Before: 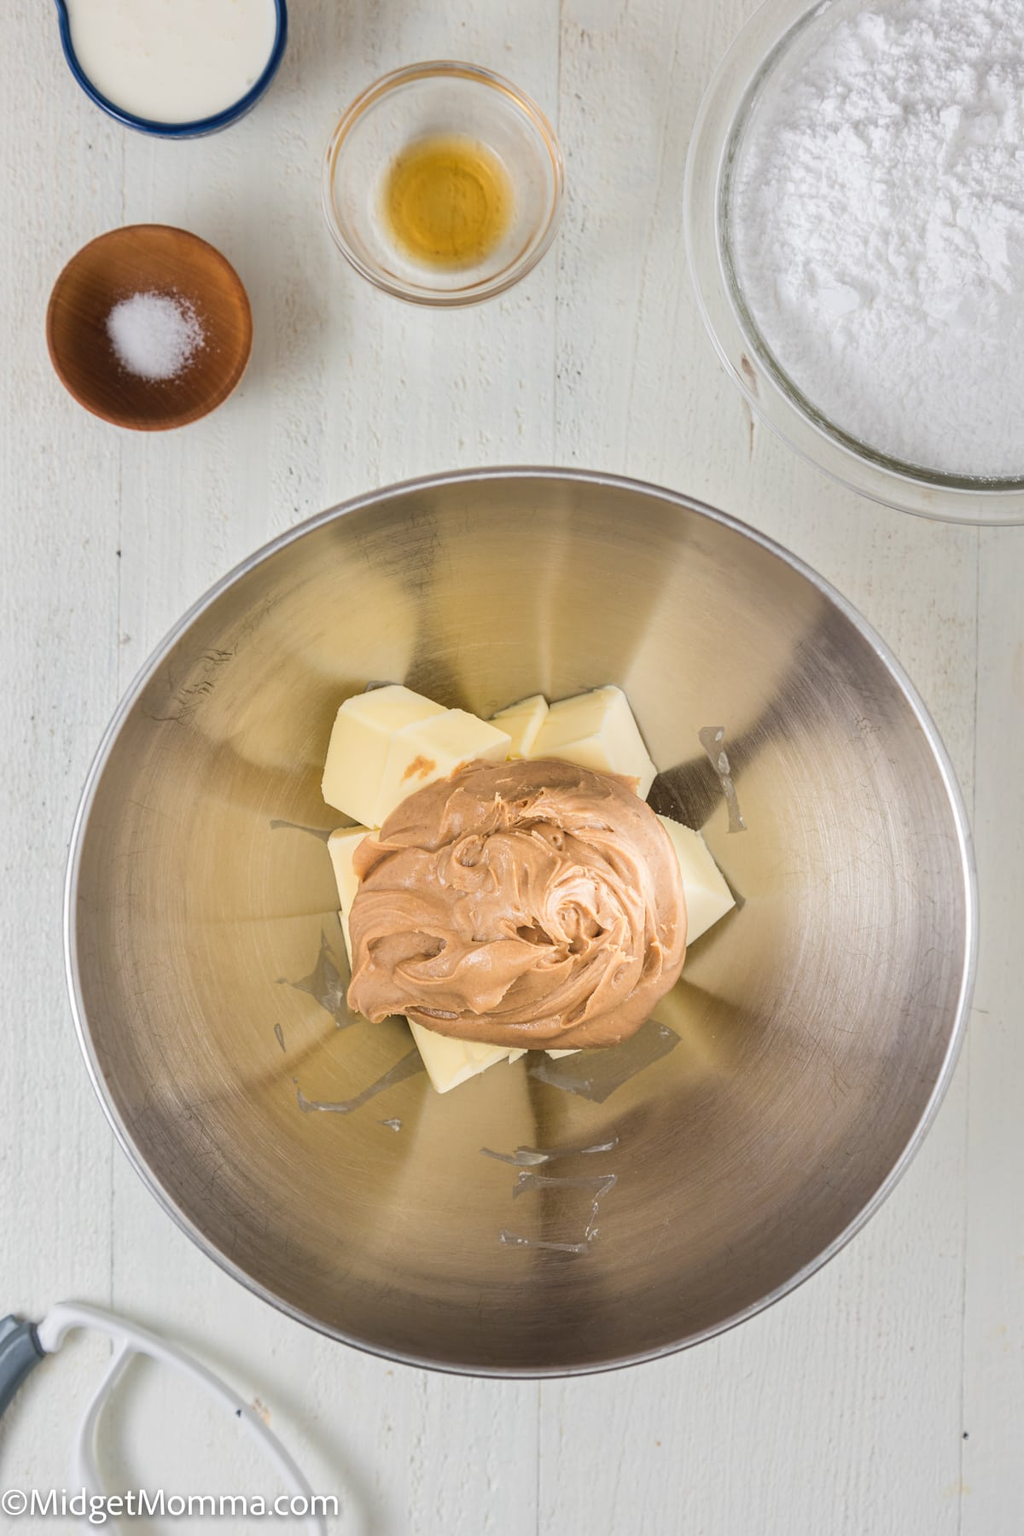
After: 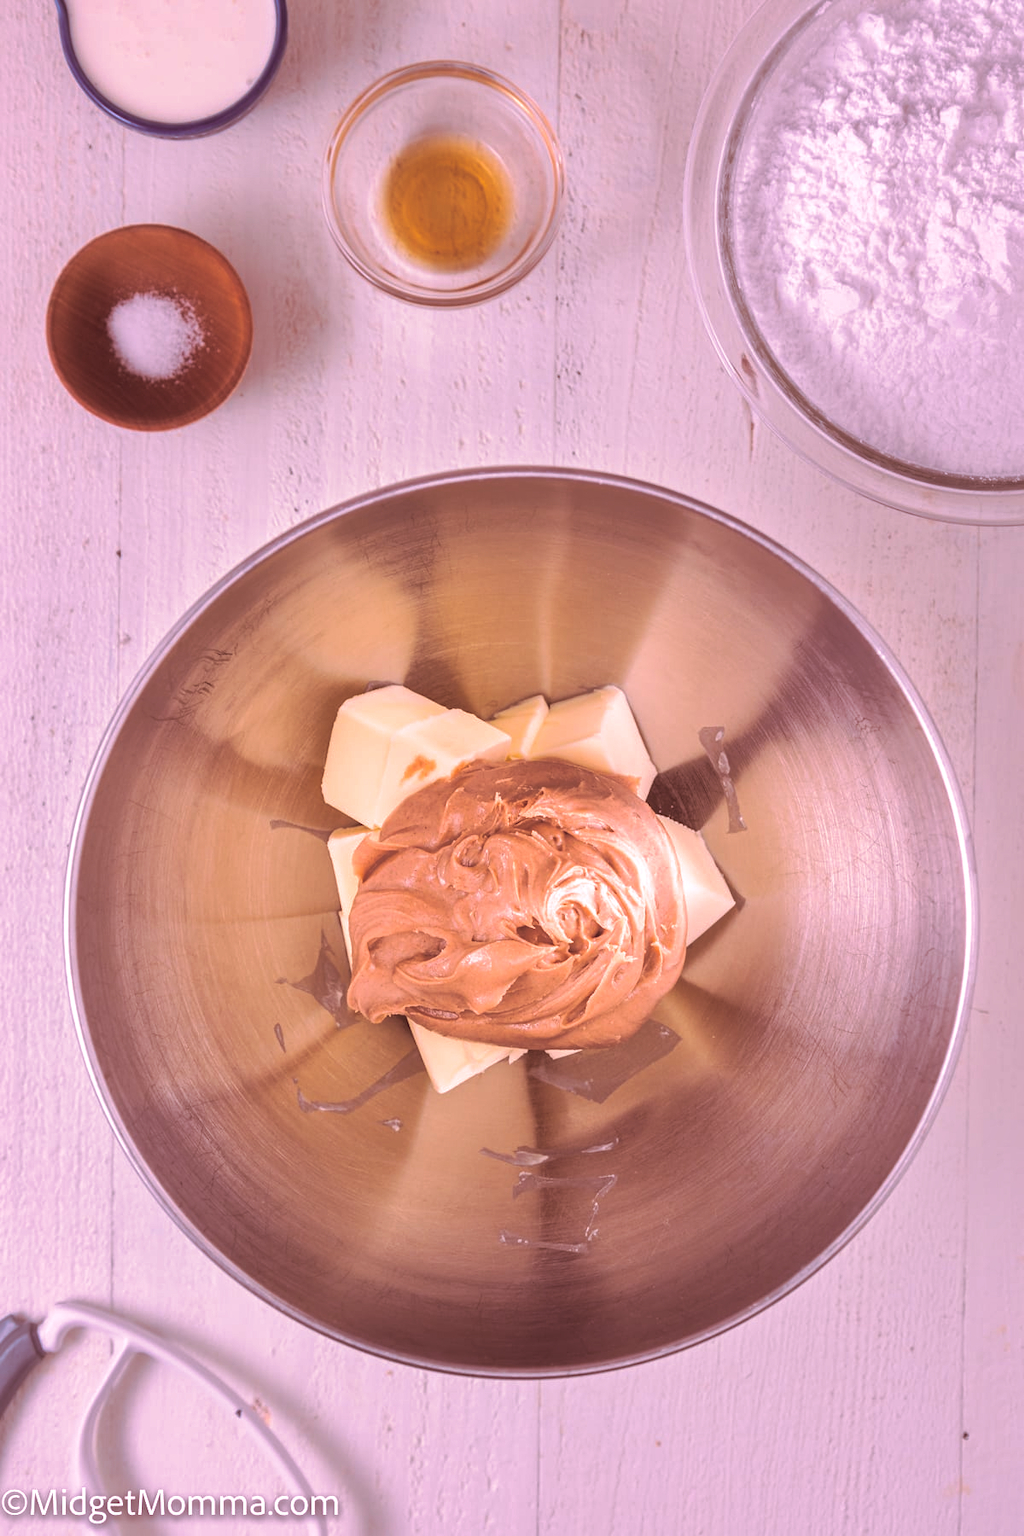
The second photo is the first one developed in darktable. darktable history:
split-toning: shadows › hue 360°
white balance: red 1.188, blue 1.11
shadows and highlights: on, module defaults
color calibration: illuminant custom, x 0.348, y 0.366, temperature 4940.58 K
